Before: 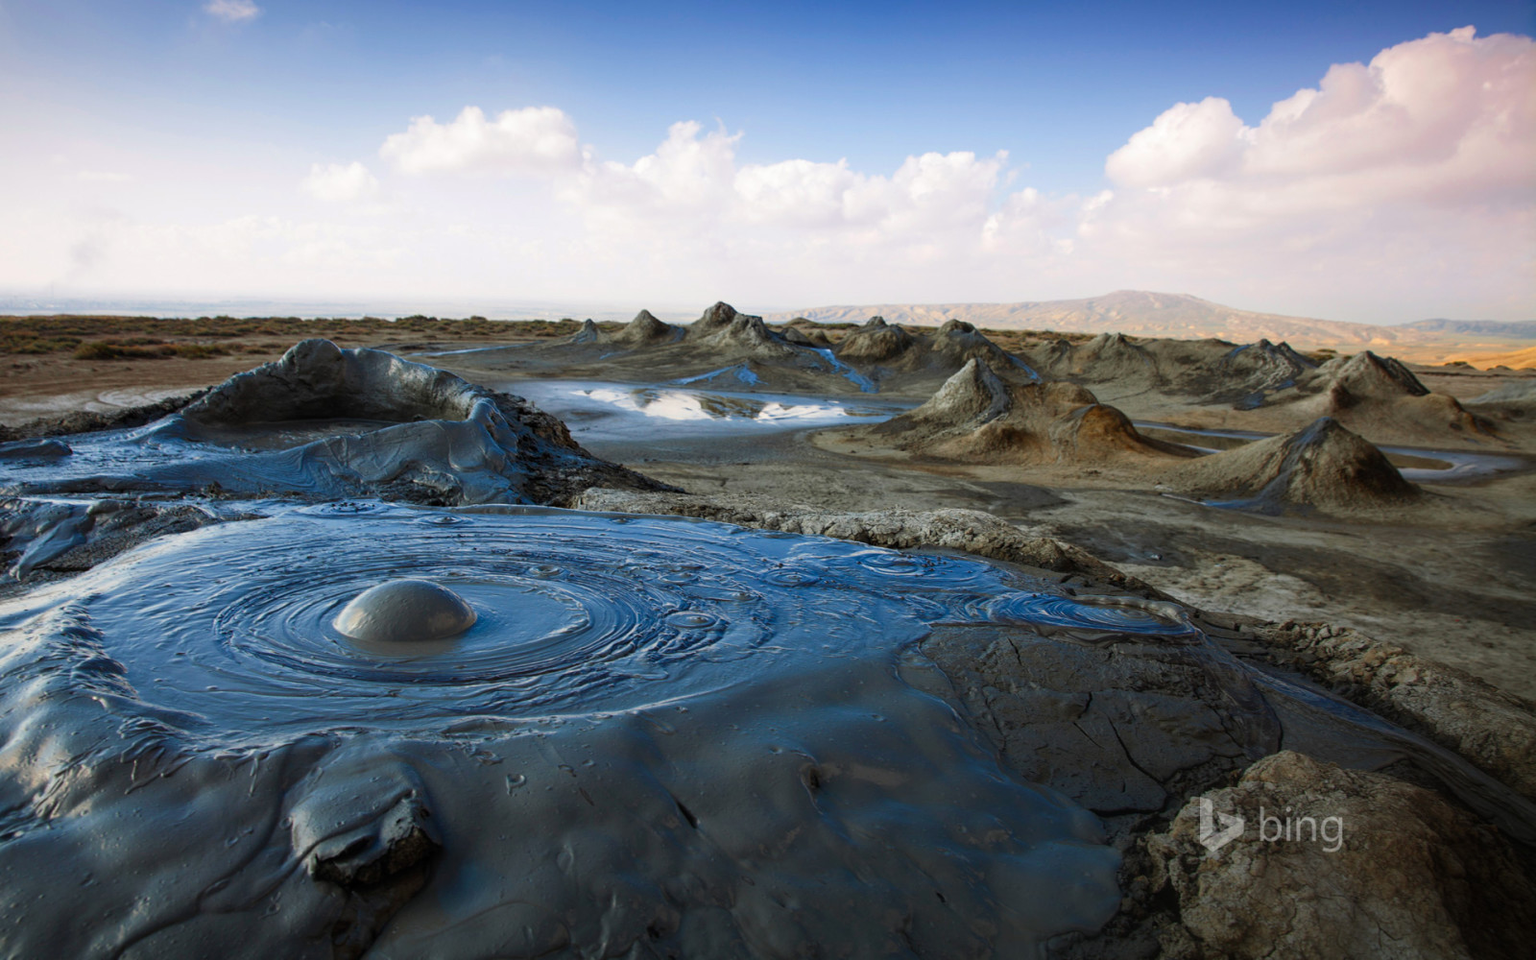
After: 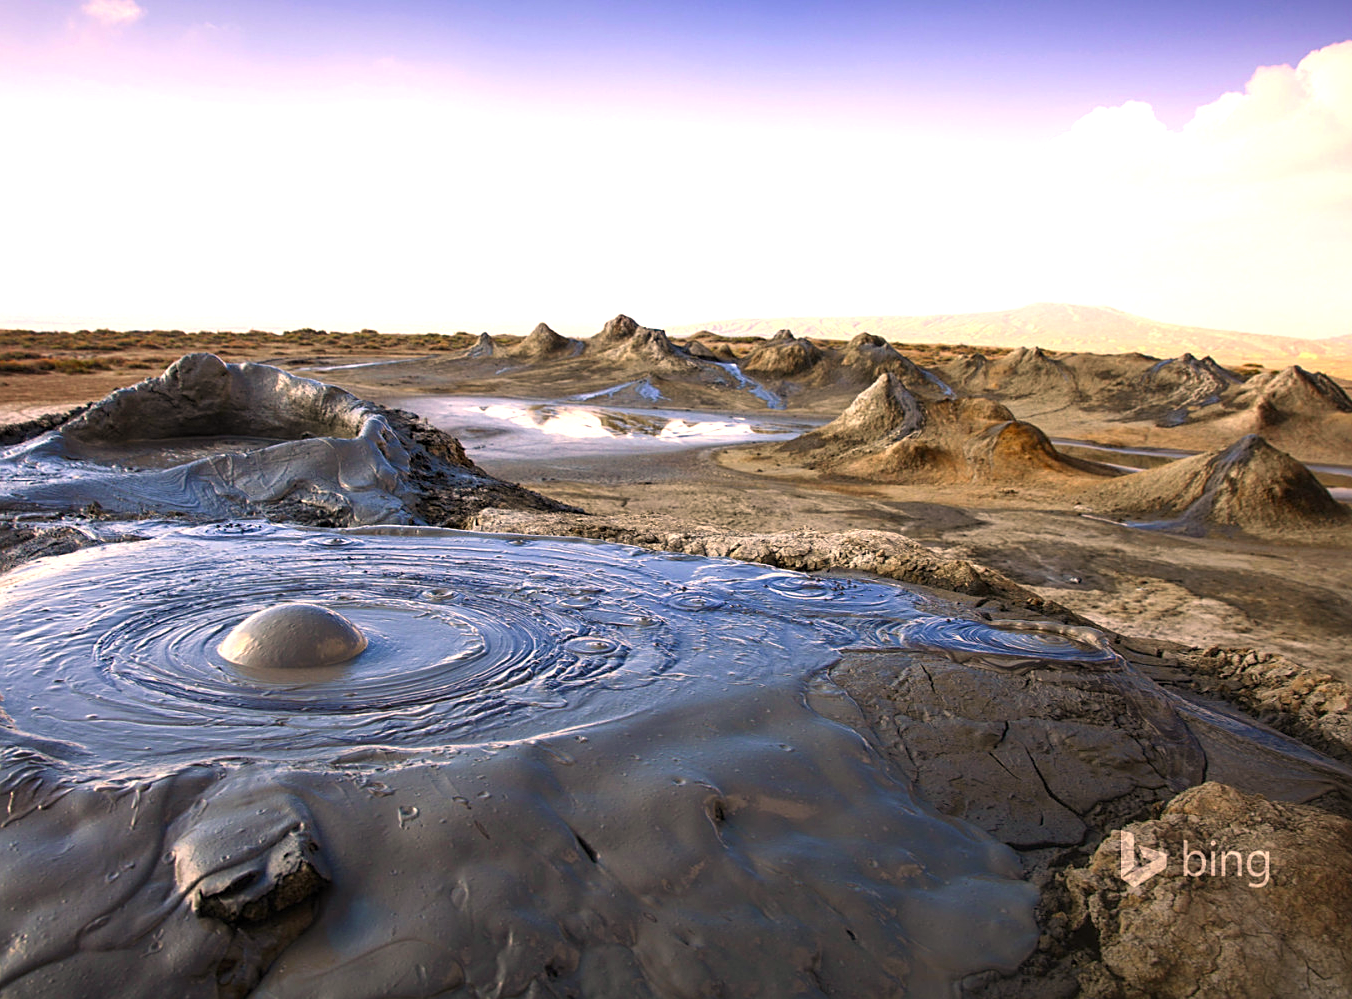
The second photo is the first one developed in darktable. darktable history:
crop: left 8.089%, right 7.364%
exposure: exposure 1 EV, compensate highlight preservation false
color correction: highlights a* 17.72, highlights b* 18.83
sharpen: amount 0.492
